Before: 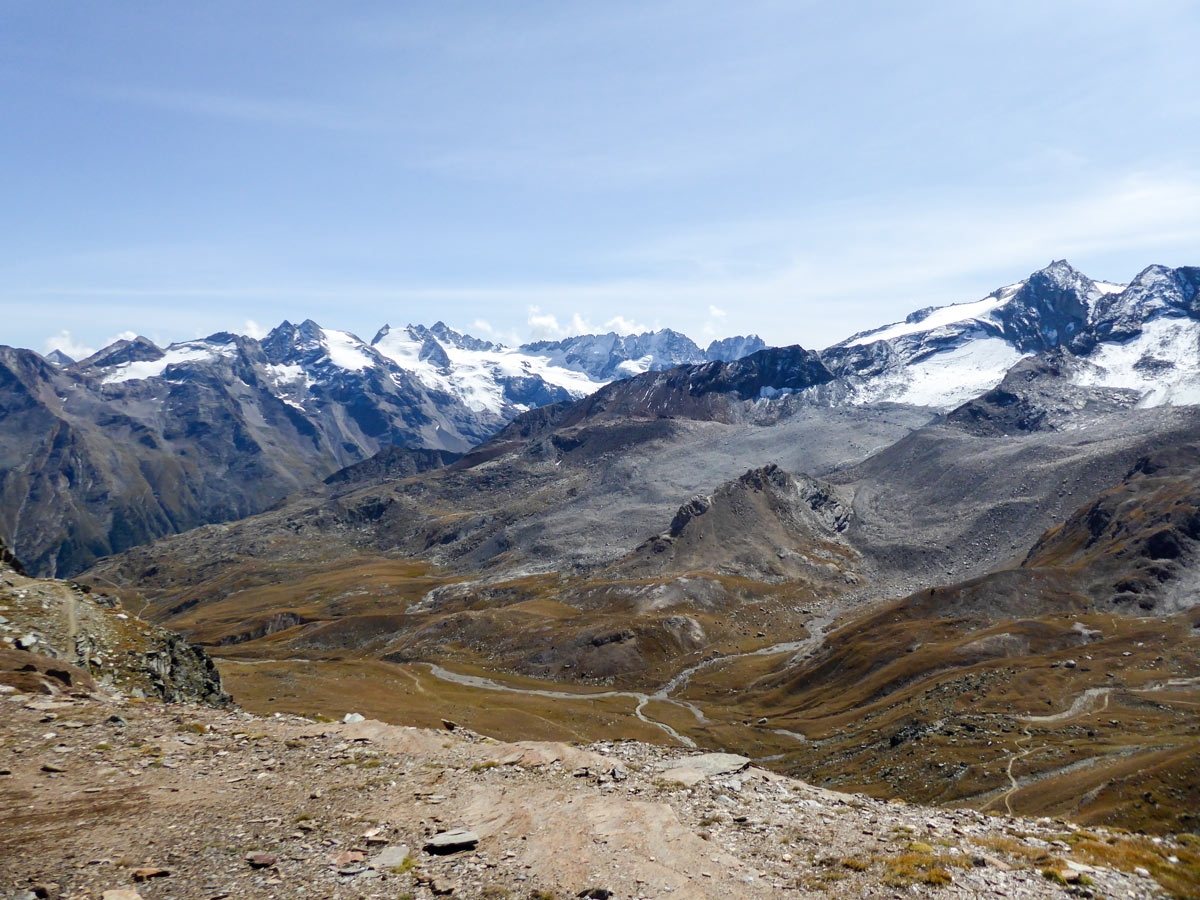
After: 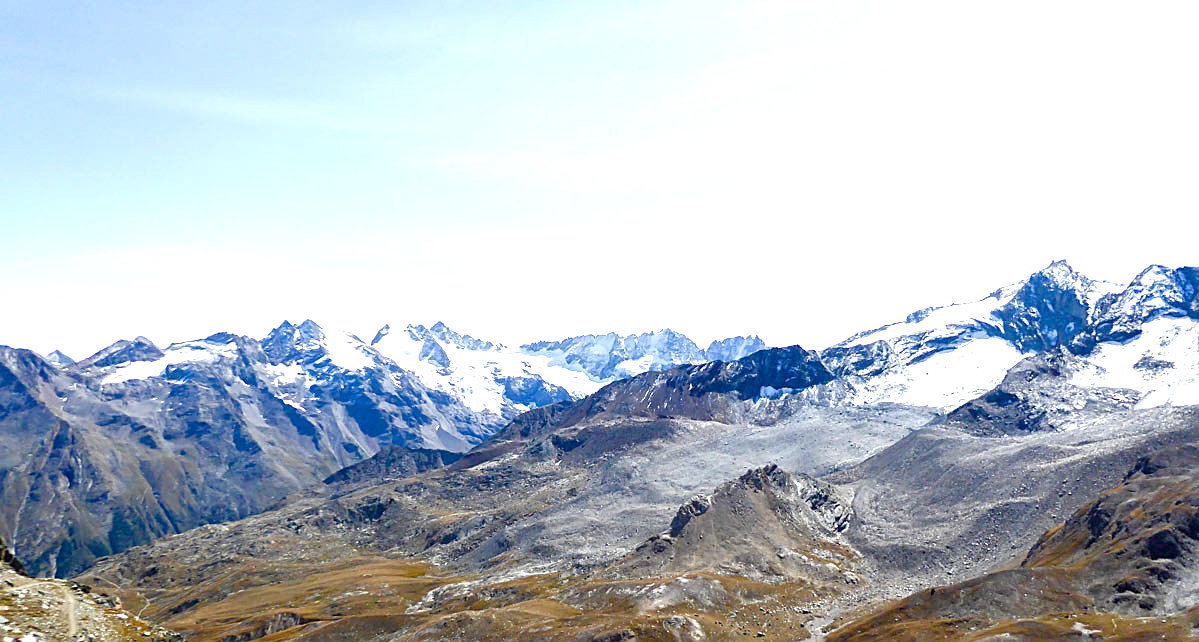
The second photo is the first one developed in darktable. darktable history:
sharpen: on, module defaults
crop: right 0%, bottom 28.595%
exposure: black level correction 0, exposure 1 EV, compensate highlight preservation false
color balance rgb: perceptual saturation grading › global saturation 25.548%, perceptual saturation grading › highlights -50.02%, perceptual saturation grading › shadows 30.353%
